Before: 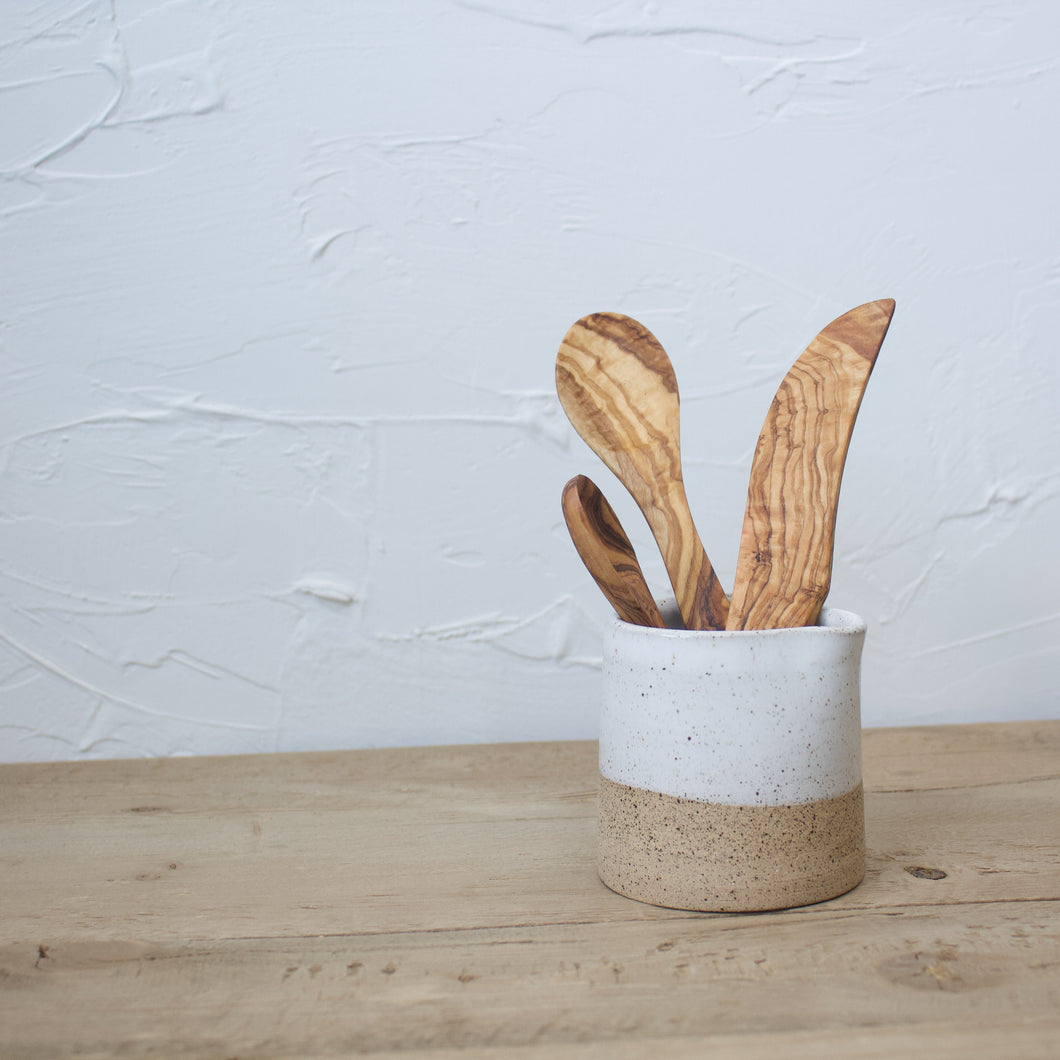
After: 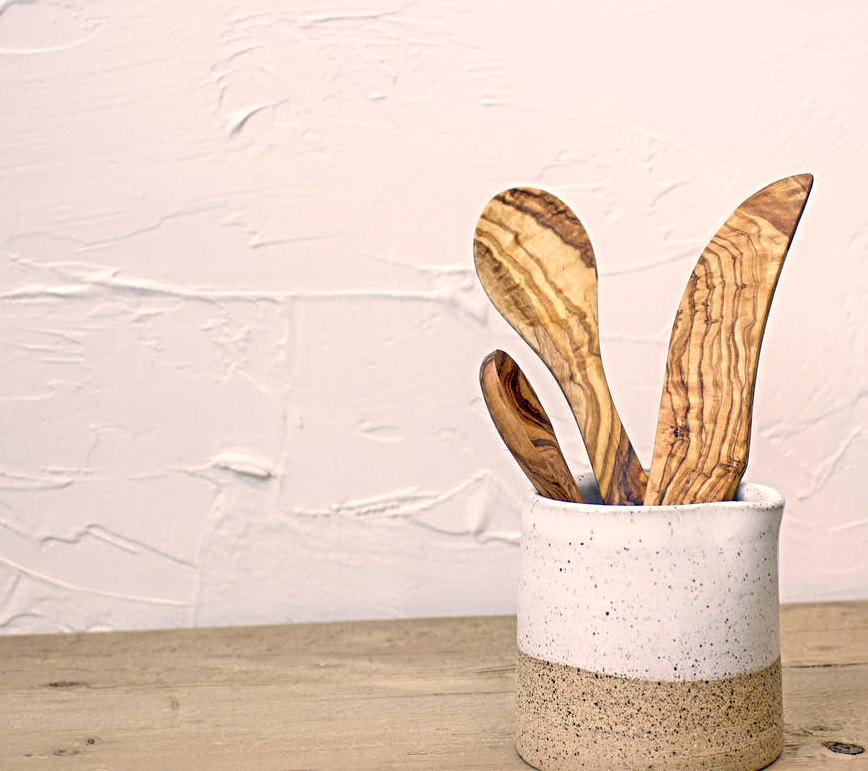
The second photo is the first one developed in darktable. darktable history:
sharpen: radius 4.873
tone equalizer: -7 EV 0.16 EV, -6 EV 0.589 EV, -5 EV 1.18 EV, -4 EV 1.34 EV, -3 EV 1.14 EV, -2 EV 0.6 EV, -1 EV 0.163 EV
local contrast: on, module defaults
exposure: black level correction 0.031, exposure 0.324 EV, compensate highlight preservation false
crop: left 7.749%, top 11.813%, right 10.29%, bottom 15.424%
color correction: highlights a* 10.34, highlights b* 14.61, shadows a* -10.15, shadows b* -14.85
